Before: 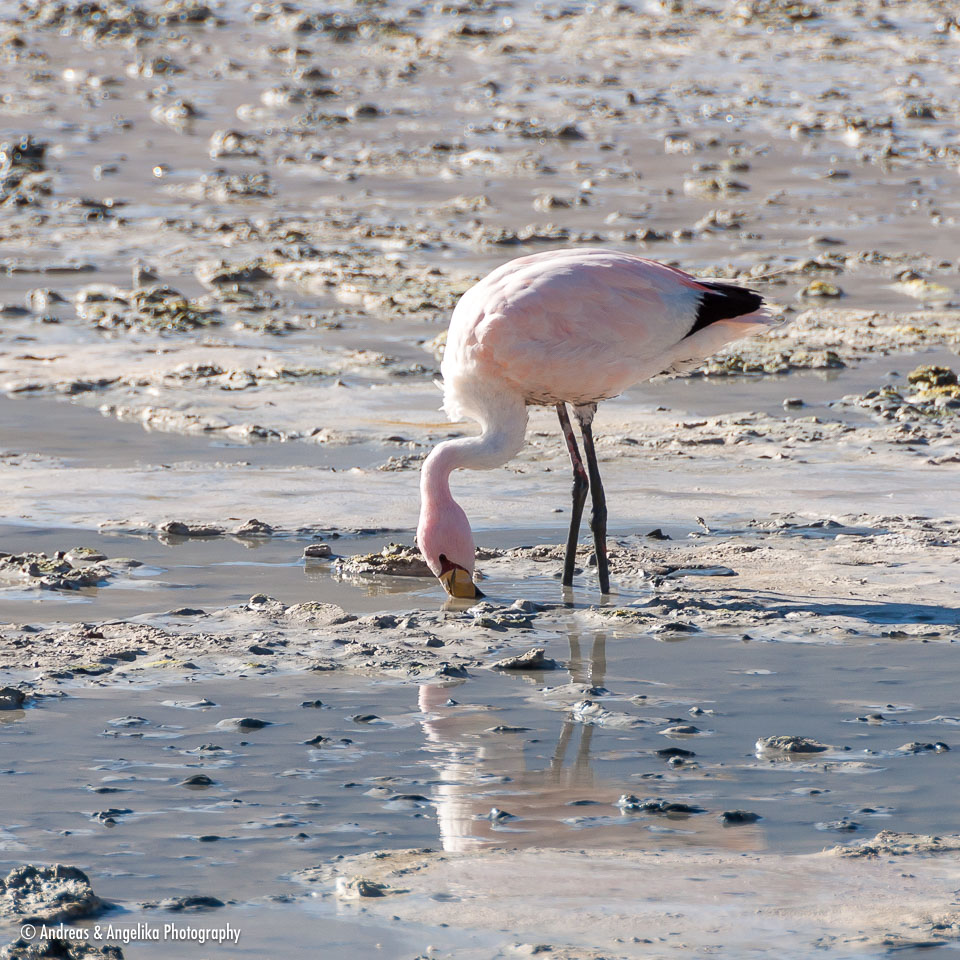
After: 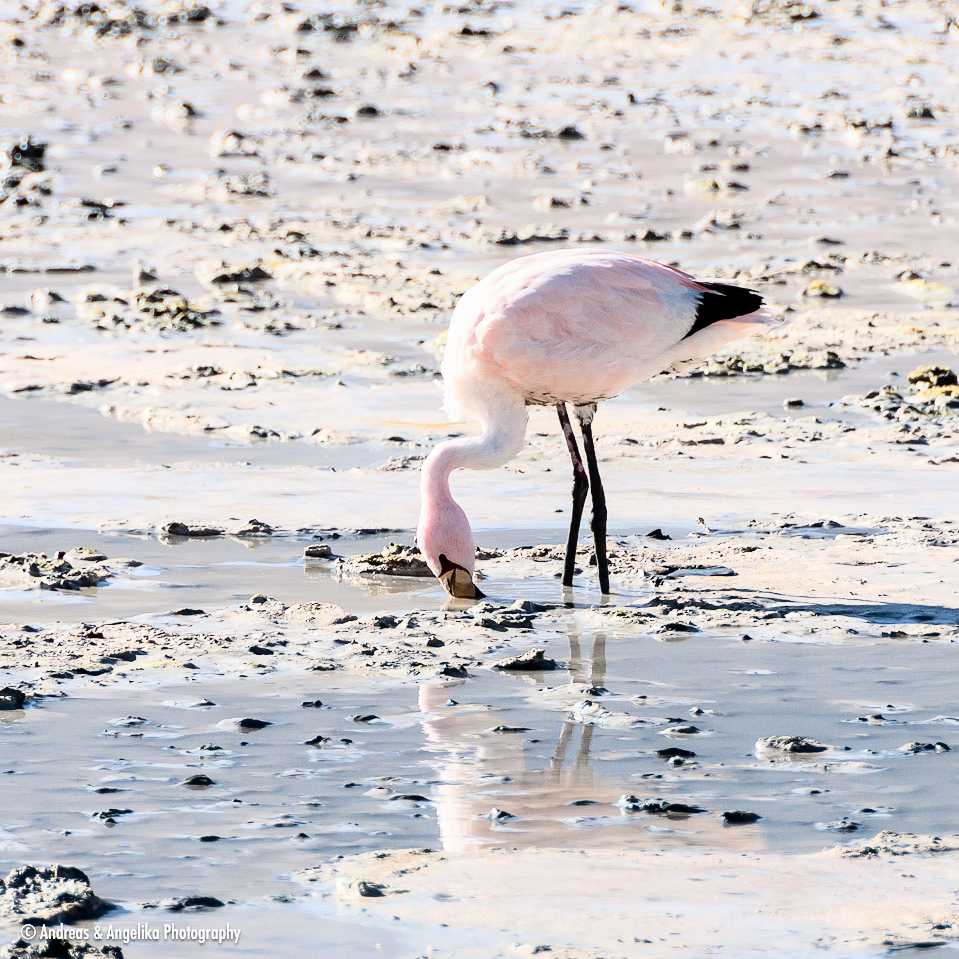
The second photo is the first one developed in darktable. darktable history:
crop: left 0.02%
filmic rgb: black relative exposure -12.69 EV, white relative exposure 2.8 EV, target black luminance 0%, hardness 8.58, latitude 69.76%, contrast 1.135, shadows ↔ highlights balance -0.642%
tone curve: curves: ch0 [(0, 0) (0.003, 0.001) (0.011, 0.004) (0.025, 0.009) (0.044, 0.016) (0.069, 0.025) (0.1, 0.036) (0.136, 0.059) (0.177, 0.103) (0.224, 0.175) (0.277, 0.274) (0.335, 0.395) (0.399, 0.52) (0.468, 0.635) (0.543, 0.733) (0.623, 0.817) (0.709, 0.888) (0.801, 0.93) (0.898, 0.964) (1, 1)], color space Lab, independent channels, preserve colors none
